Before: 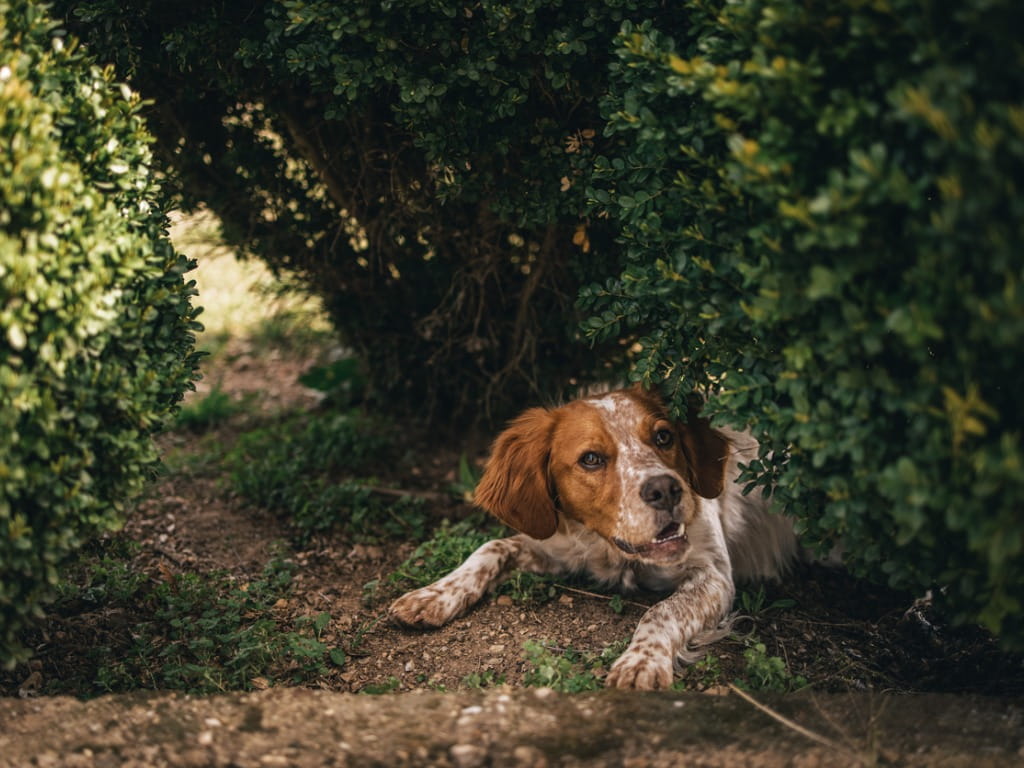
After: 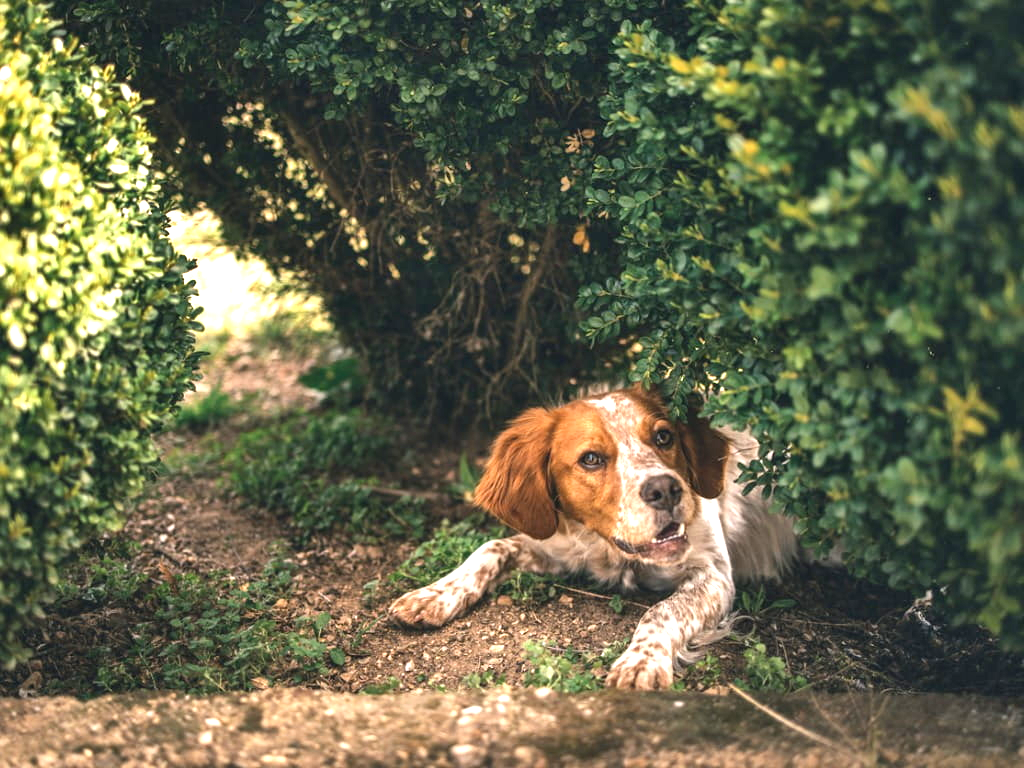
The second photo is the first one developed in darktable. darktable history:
exposure: black level correction 0, exposure 1.461 EV, compensate highlight preservation false
shadows and highlights: soften with gaussian
